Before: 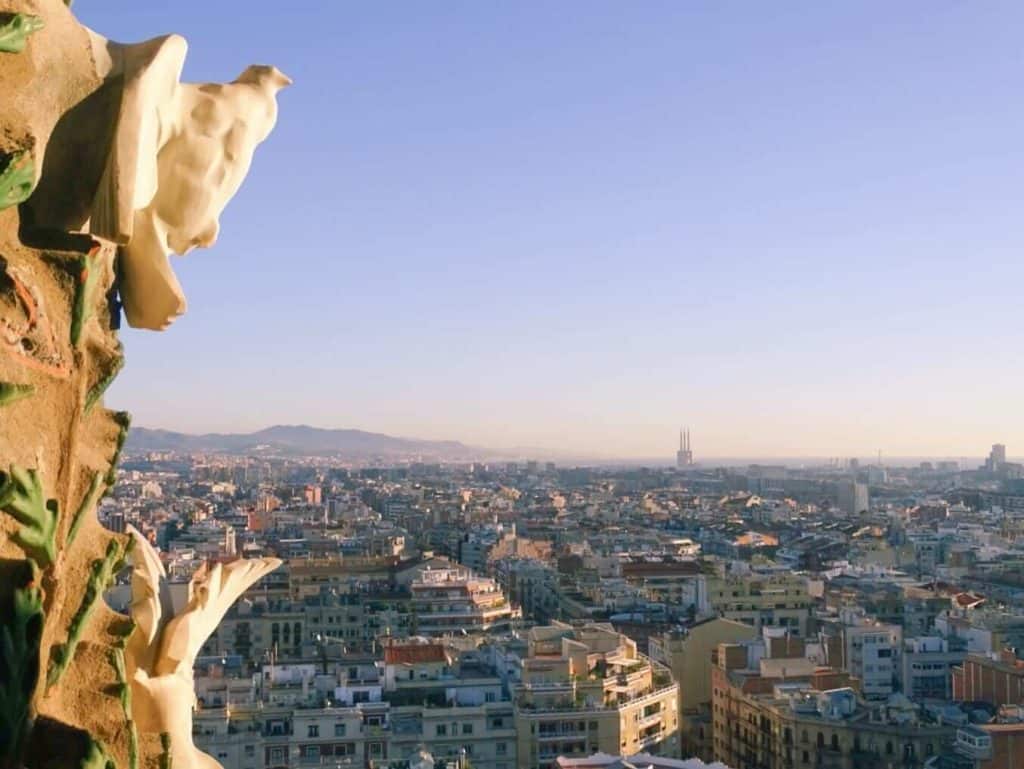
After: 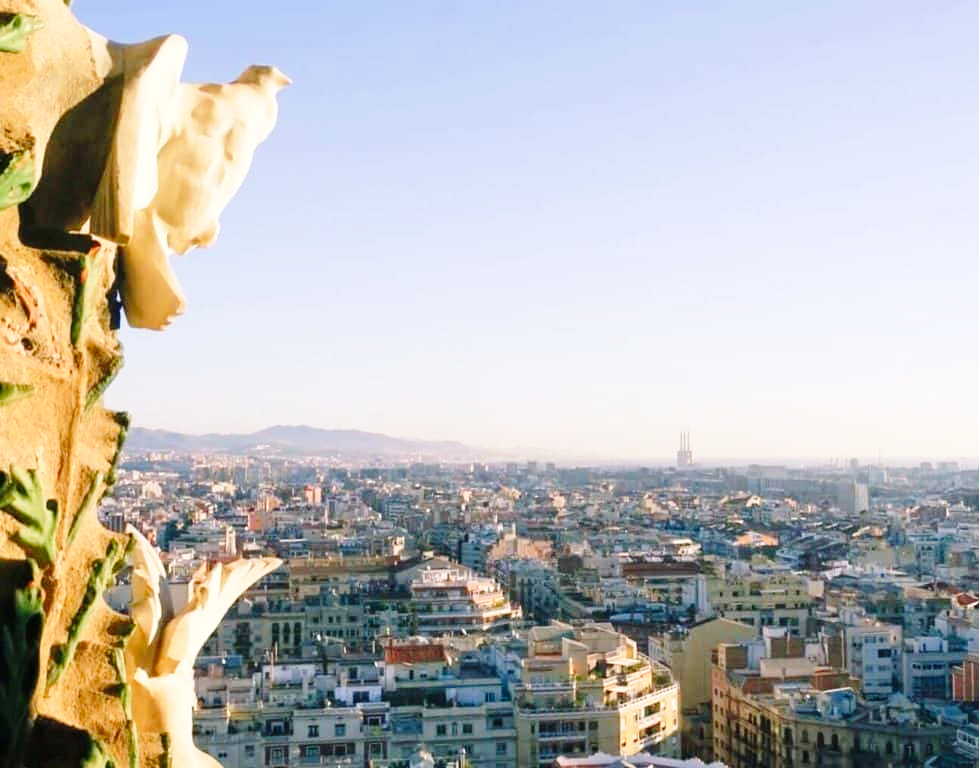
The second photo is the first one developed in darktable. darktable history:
crop: right 4.324%, bottom 0.034%
base curve: curves: ch0 [(0, 0) (0.028, 0.03) (0.121, 0.232) (0.46, 0.748) (0.859, 0.968) (1, 1)], preserve colors none
levels: levels [0.016, 0.5, 0.996]
